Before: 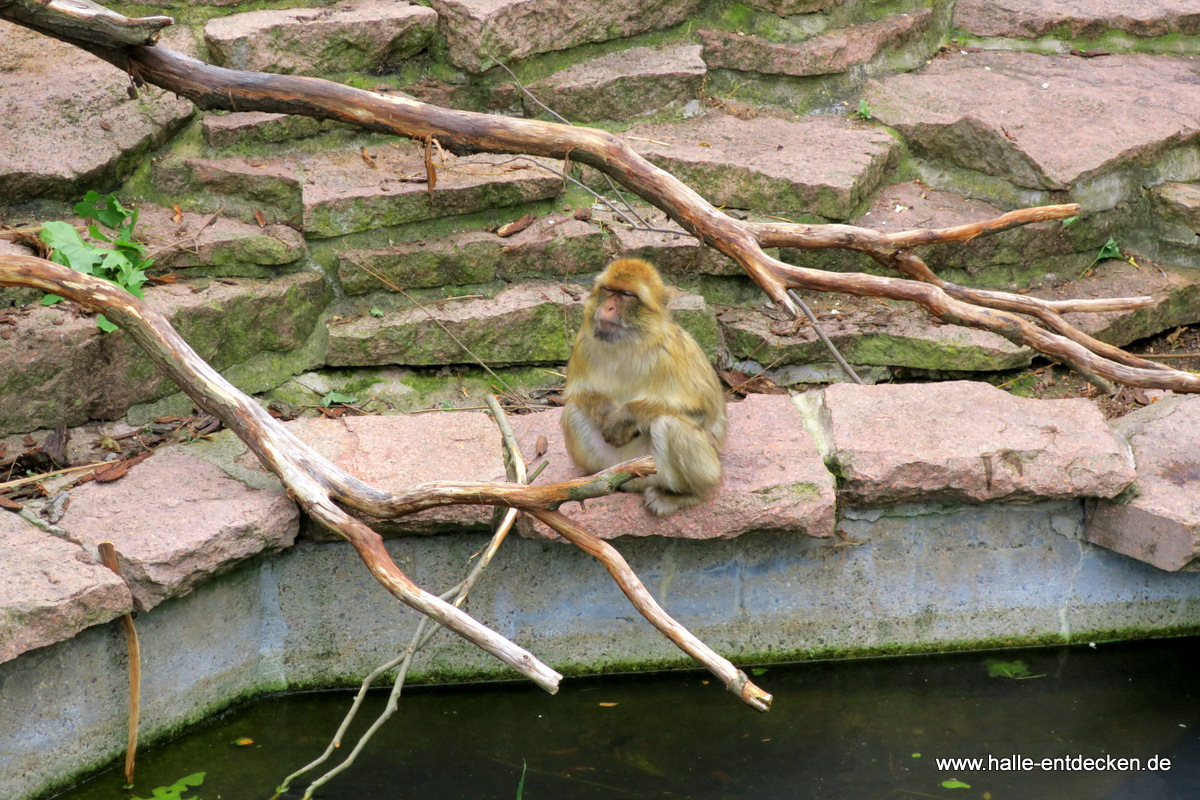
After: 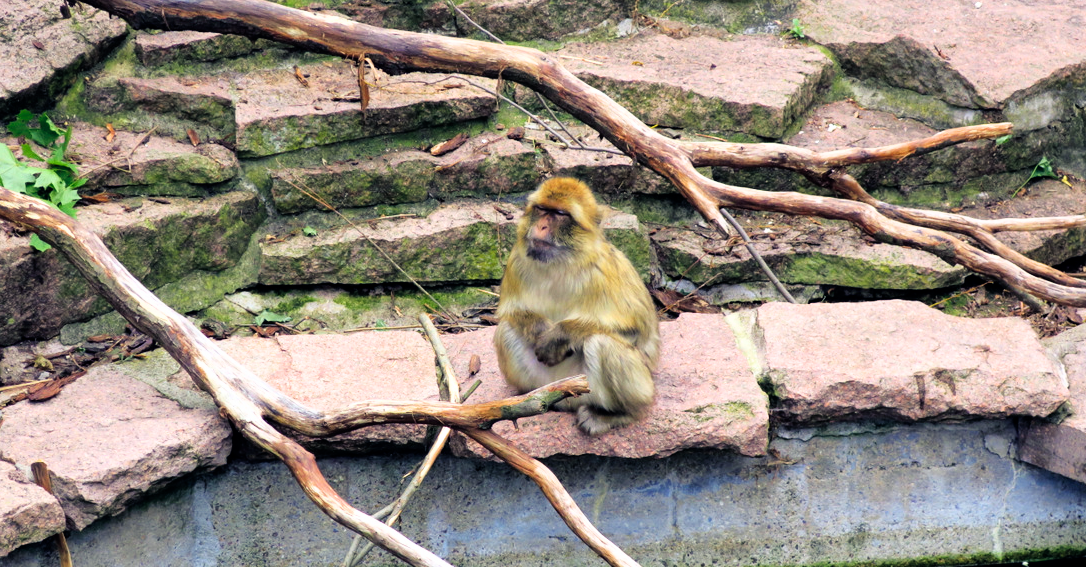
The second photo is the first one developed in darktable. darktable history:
color balance rgb: shadows lift › luminance -28.821%, shadows lift › chroma 15.048%, shadows lift › hue 269.8°, global offset › chroma 0.069%, global offset › hue 253.9°, perceptual saturation grading › global saturation 19.809%
filmic rgb: black relative exposure -6.44 EV, white relative exposure 2.43 EV, target white luminance 99.866%, hardness 5.26, latitude 0.904%, contrast 1.433, highlights saturation mix 2.64%, iterations of high-quality reconstruction 0
crop: left 5.629%, top 10.218%, right 3.799%, bottom 18.836%
